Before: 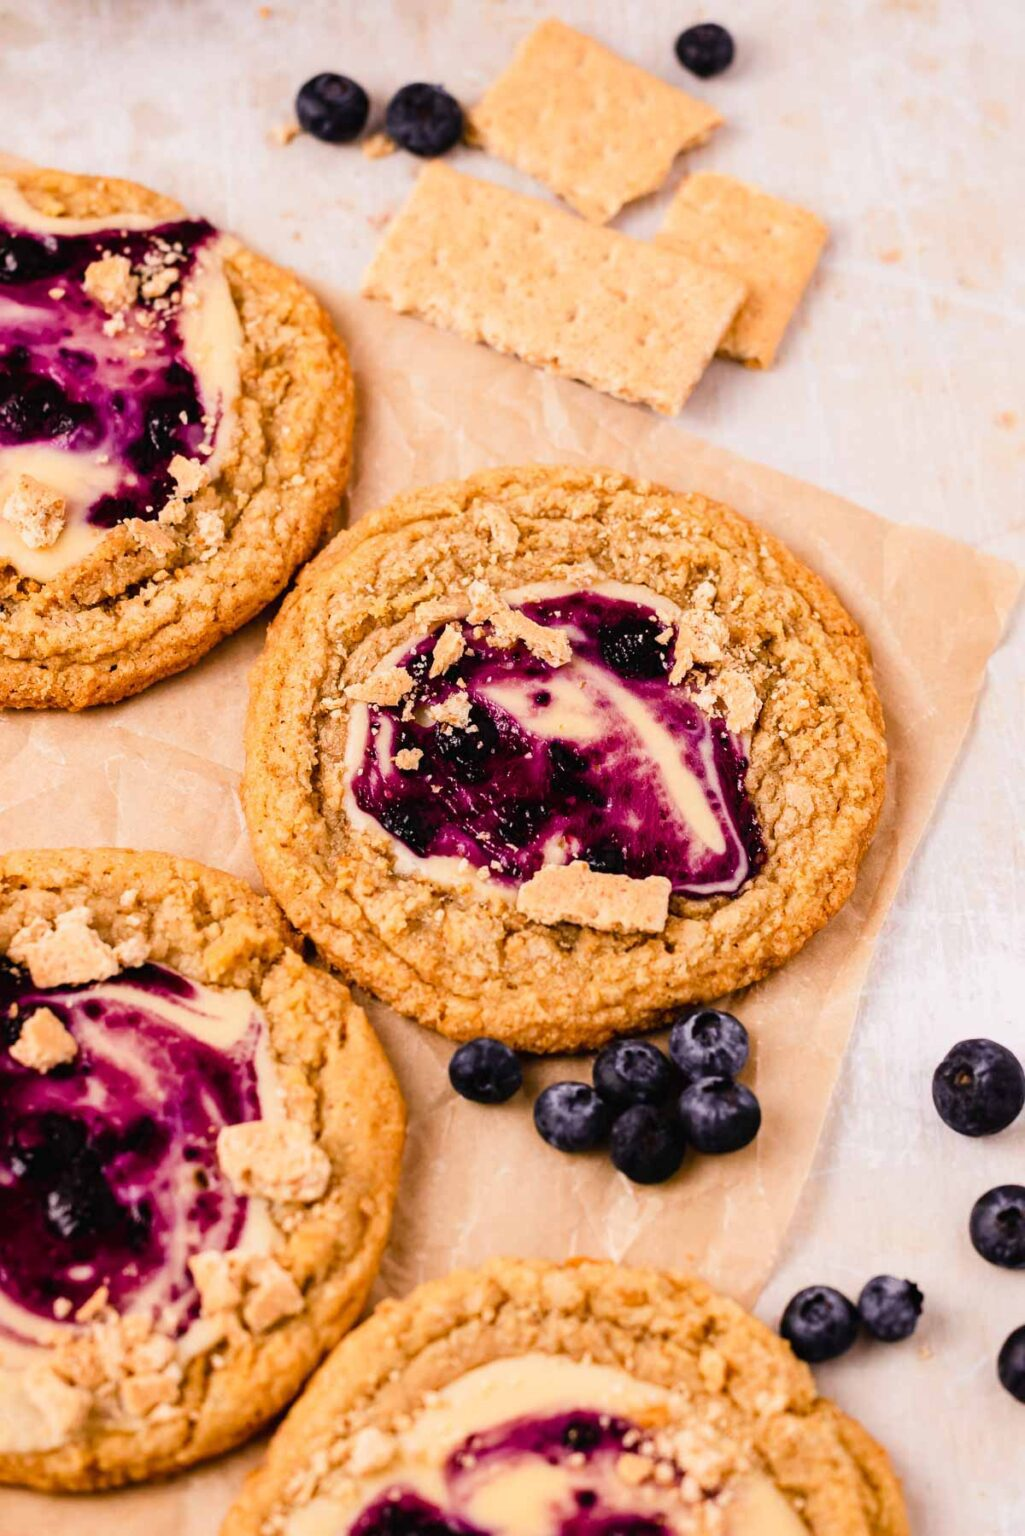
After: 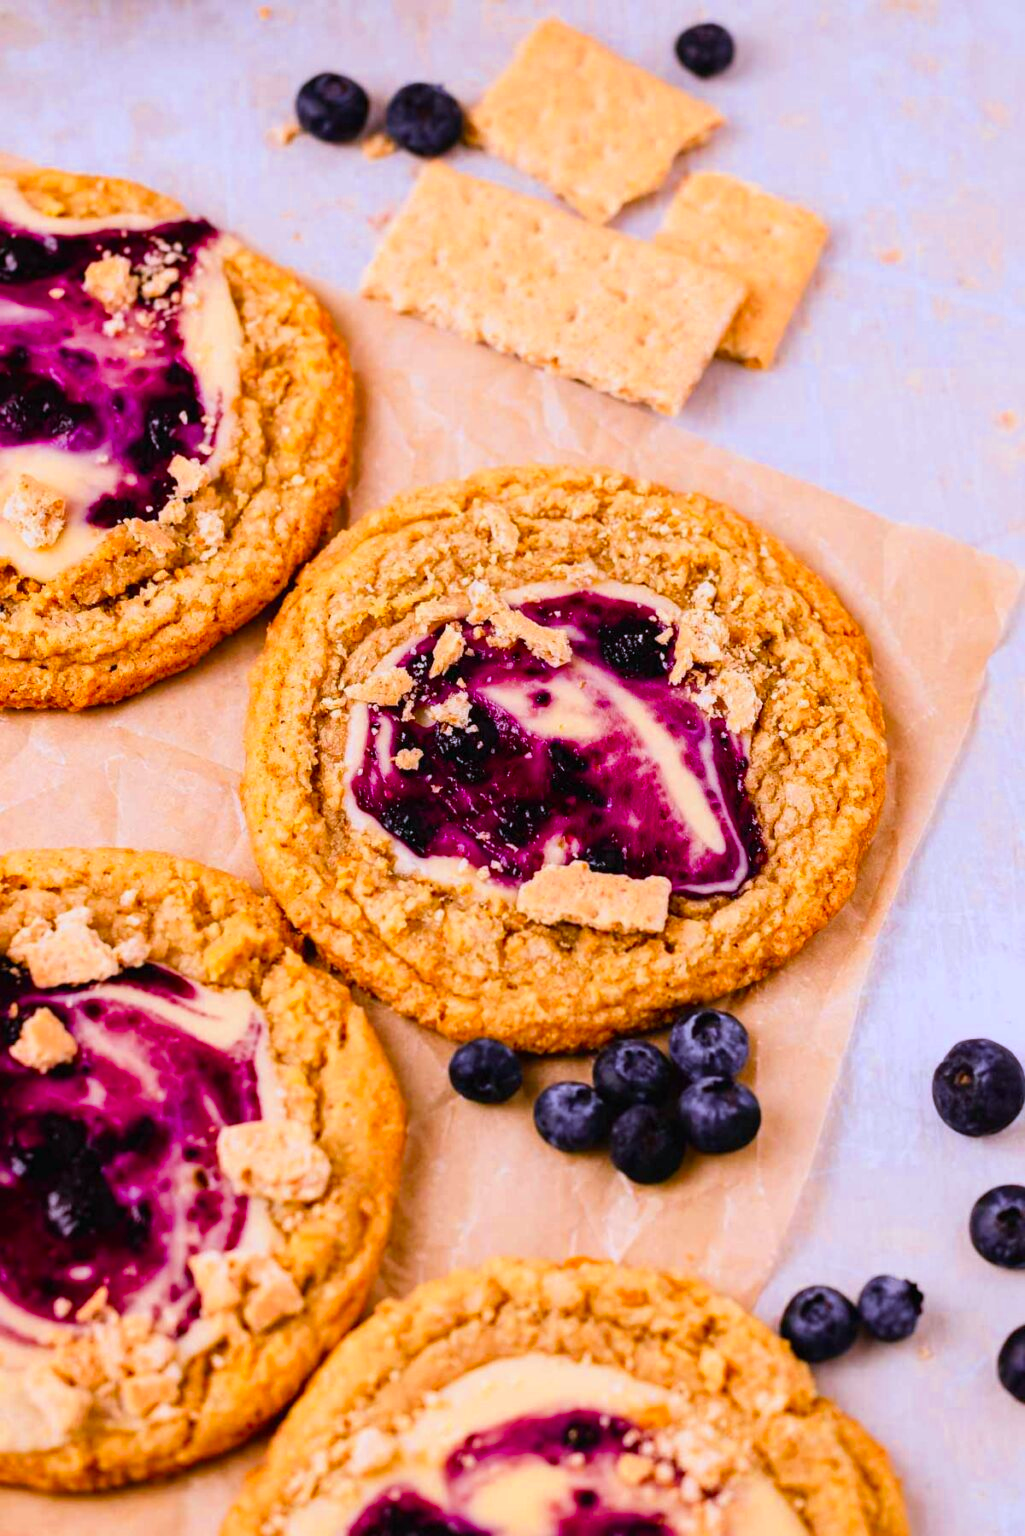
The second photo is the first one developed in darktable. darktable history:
white balance: red 0.967, blue 1.119, emerald 0.756
color zones: curves: ch0 [(0, 0.613) (0.01, 0.613) (0.245, 0.448) (0.498, 0.529) (0.642, 0.665) (0.879, 0.777) (0.99, 0.613)]; ch1 [(0, 0) (0.143, 0) (0.286, 0) (0.429, 0) (0.571, 0) (0.714, 0) (0.857, 0)], mix -138.01%
